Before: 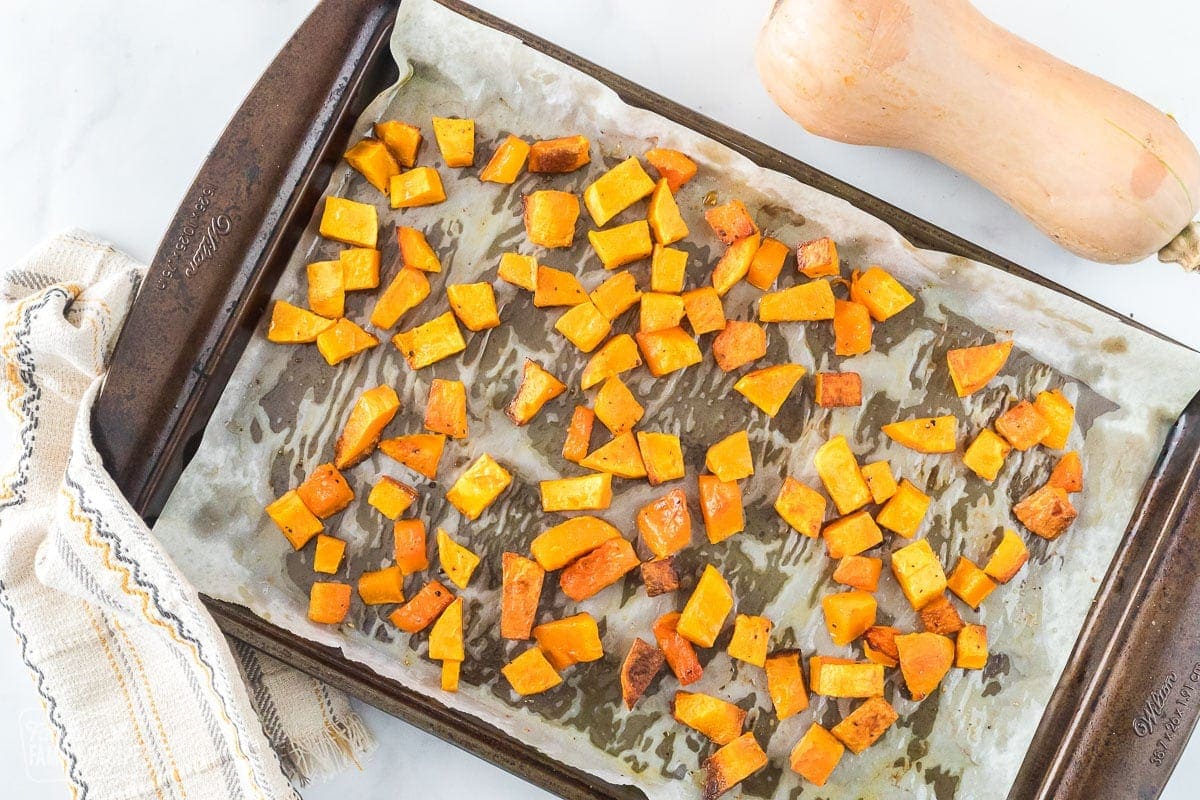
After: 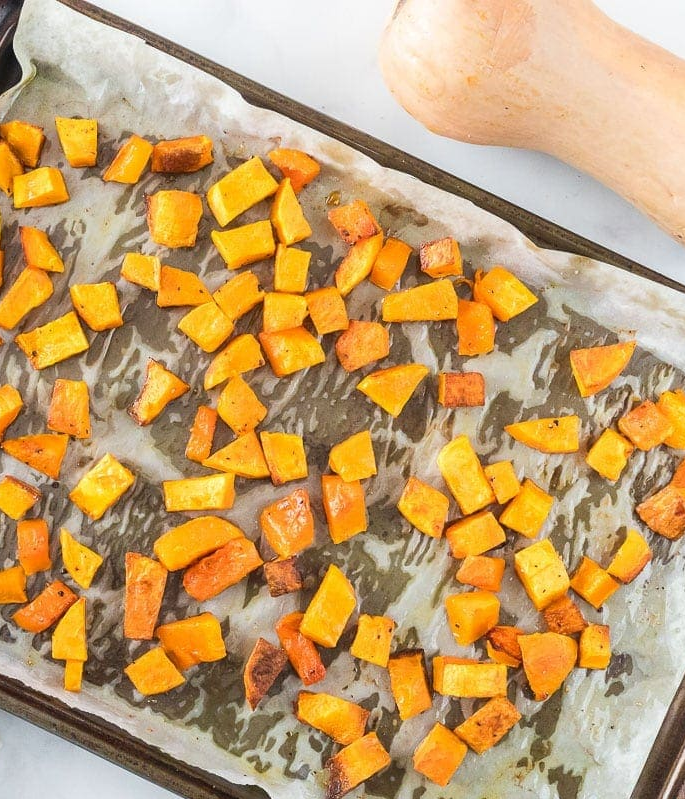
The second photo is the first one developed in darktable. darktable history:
crop: left 31.463%, top 0.02%, right 11.433%
